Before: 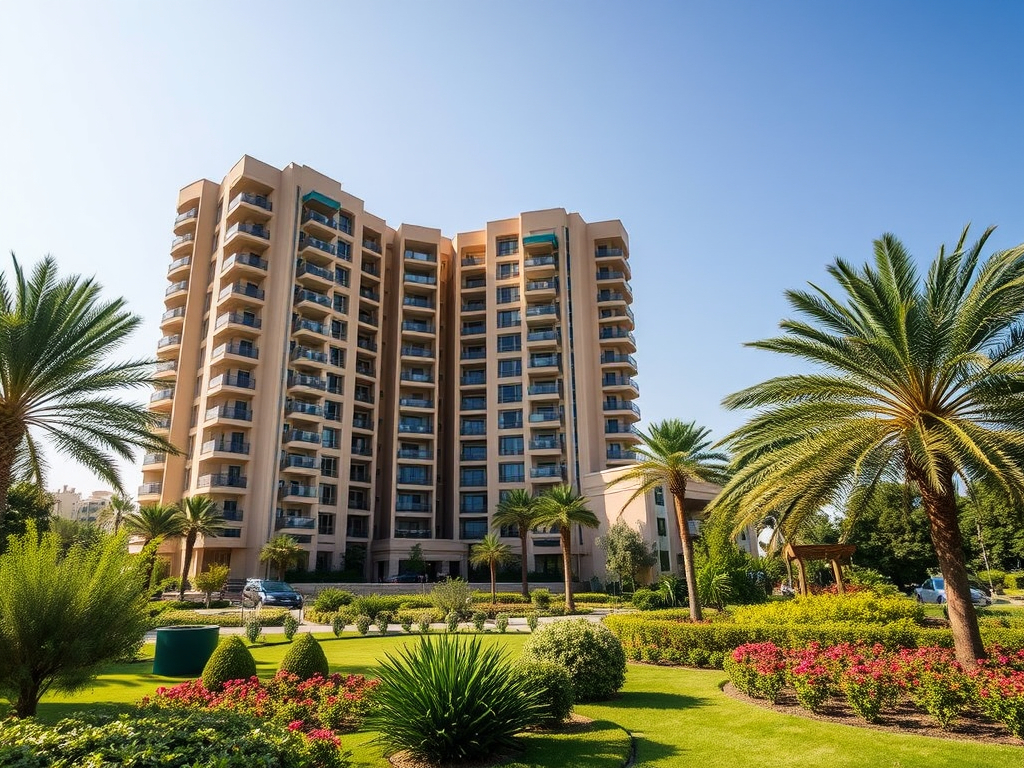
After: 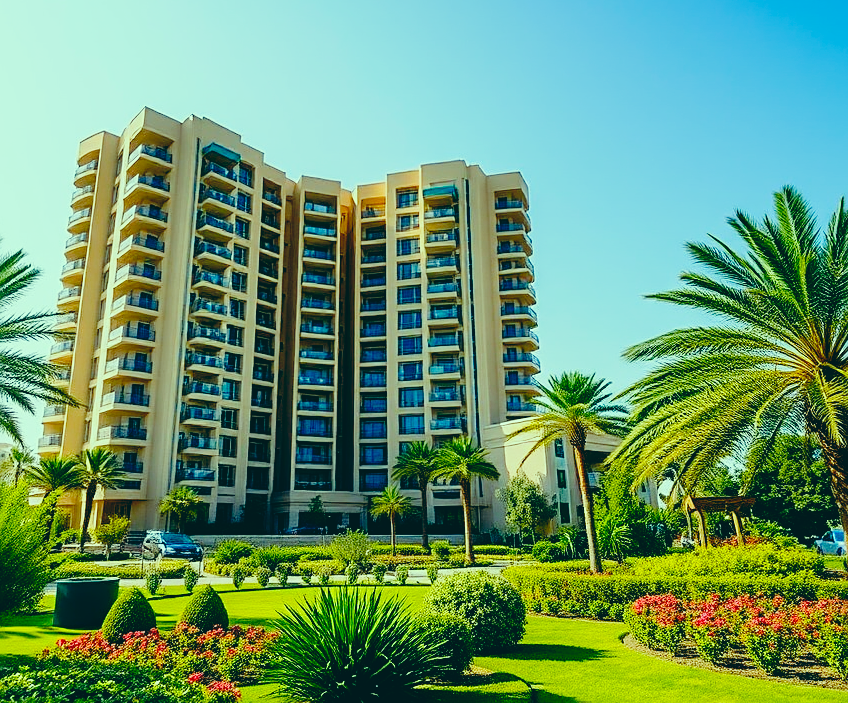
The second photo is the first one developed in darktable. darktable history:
contrast brightness saturation: contrast -0.19, saturation 0.19
tone curve: curves: ch0 [(0, 0) (0.003, 0.03) (0.011, 0.03) (0.025, 0.033) (0.044, 0.035) (0.069, 0.04) (0.1, 0.046) (0.136, 0.052) (0.177, 0.08) (0.224, 0.121) (0.277, 0.225) (0.335, 0.343) (0.399, 0.456) (0.468, 0.555) (0.543, 0.647) (0.623, 0.732) (0.709, 0.808) (0.801, 0.886) (0.898, 0.947) (1, 1)], preserve colors none
crop: left 9.807%, top 6.259%, right 7.334%, bottom 2.177%
sharpen: on, module defaults
color correction: highlights a* -20.08, highlights b* 9.8, shadows a* -20.4, shadows b* -10.76
